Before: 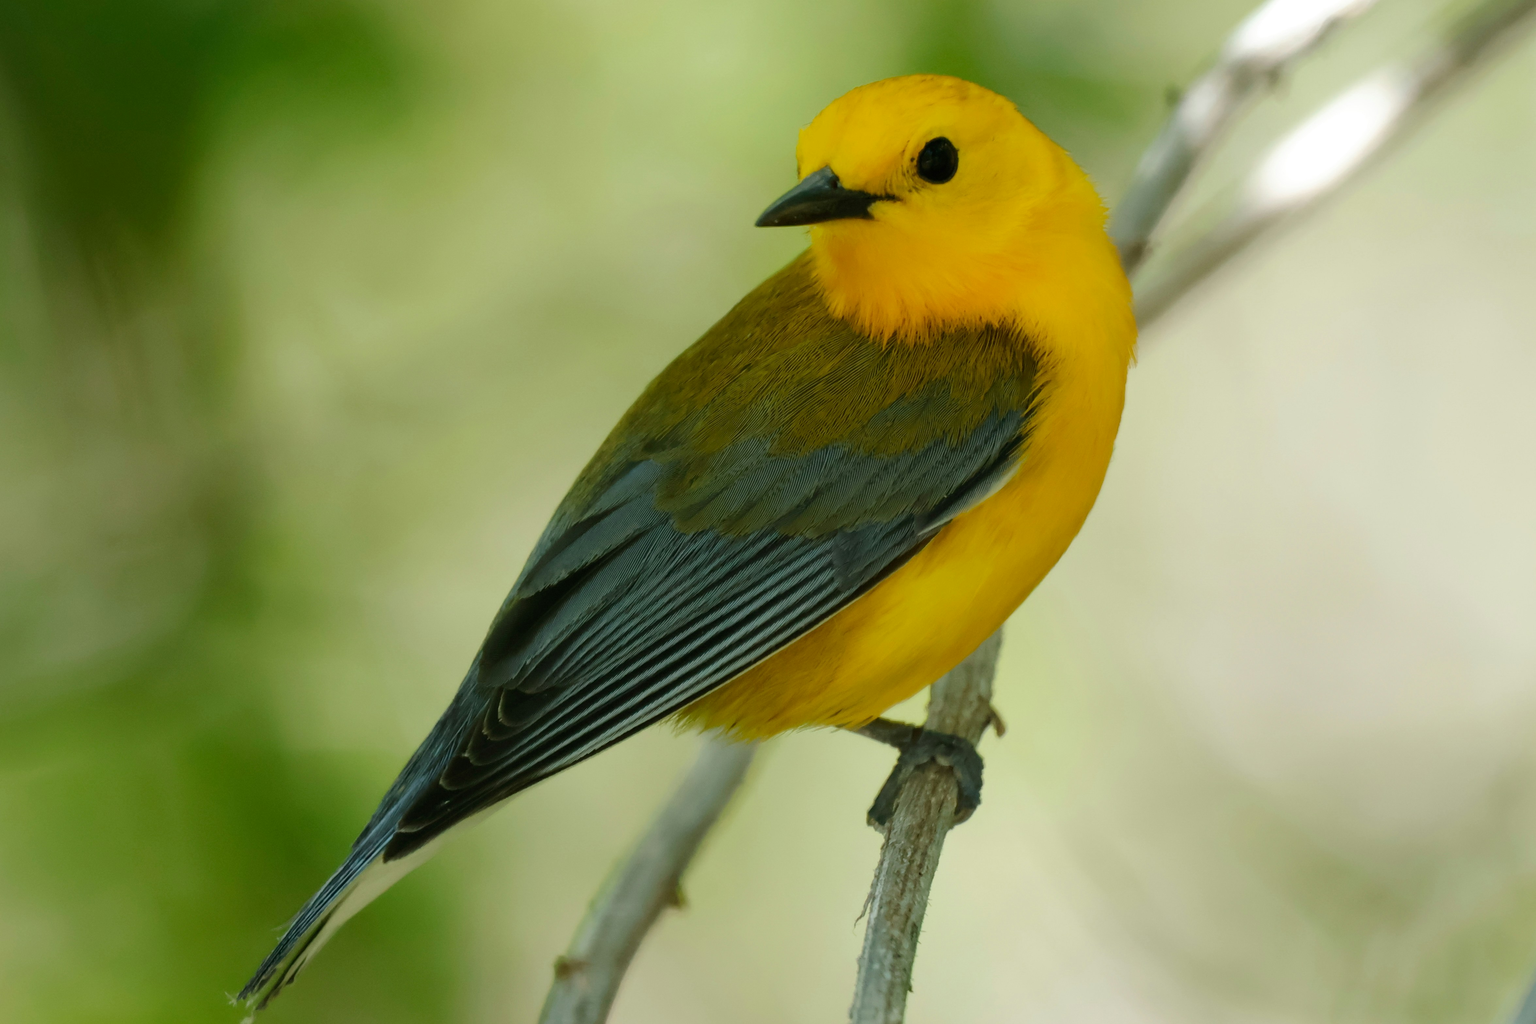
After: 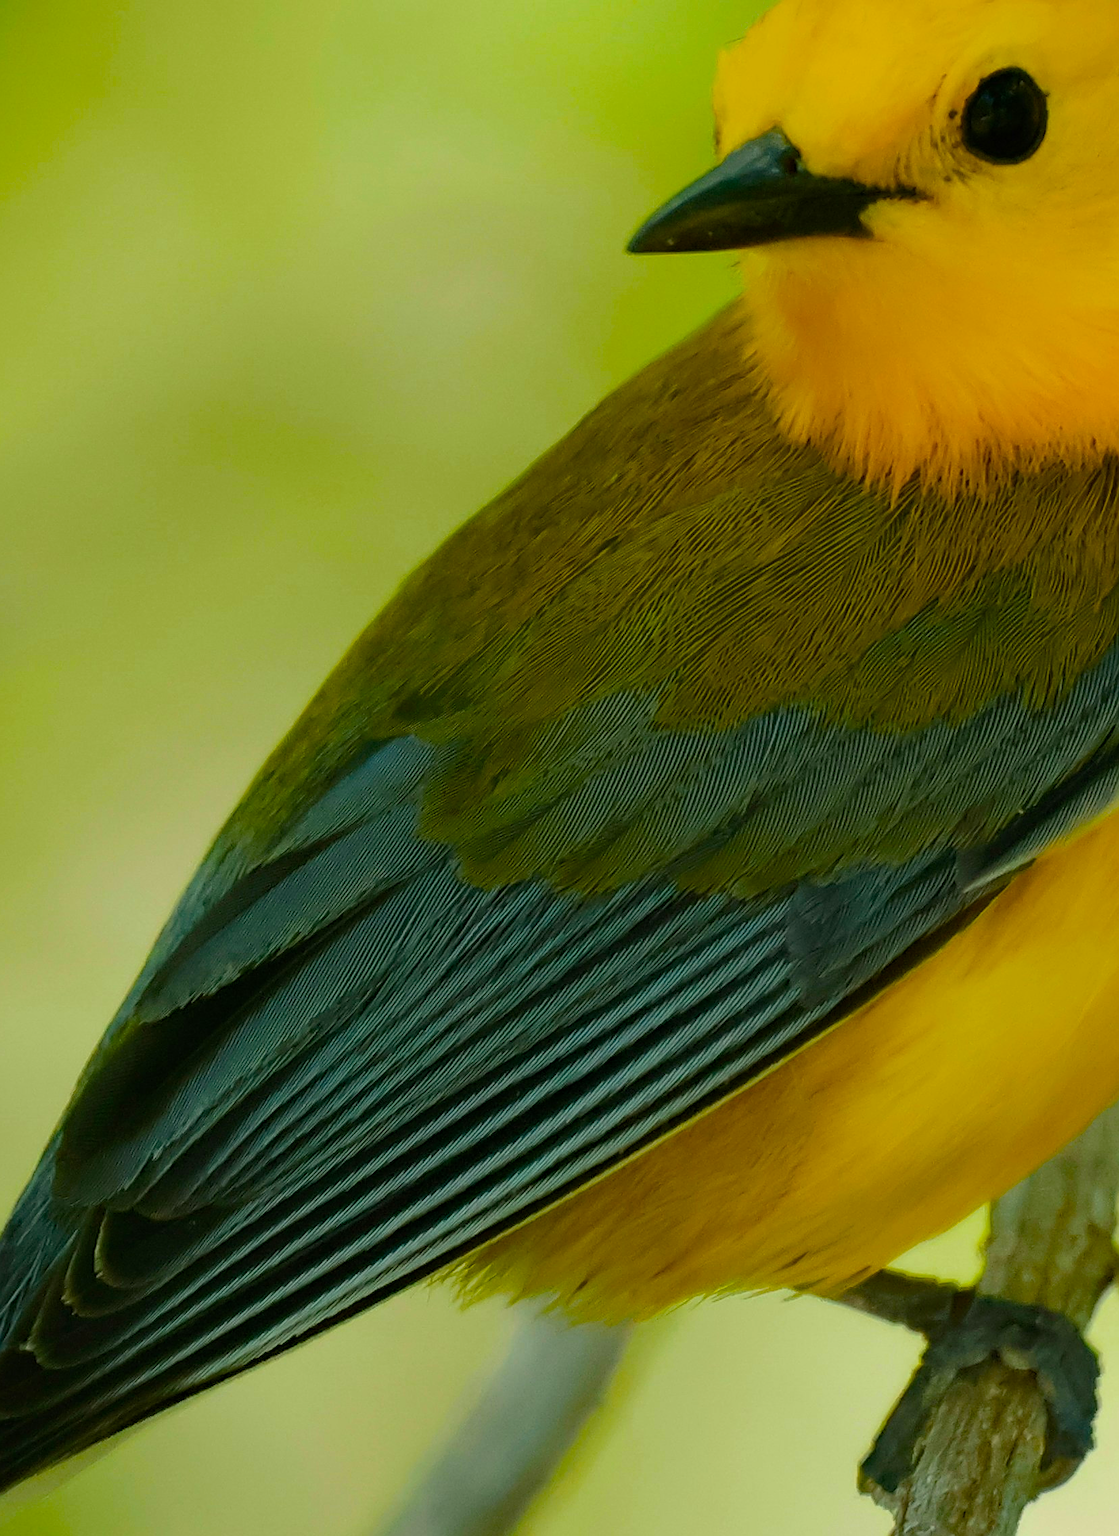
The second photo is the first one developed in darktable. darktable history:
sharpen: on, module defaults
color balance rgb: linear chroma grading › global chroma 15%, perceptual saturation grading › global saturation 30%
haze removal: compatibility mode true, adaptive false
crop and rotate: left 29.476%, top 10.214%, right 35.32%, bottom 17.333%
